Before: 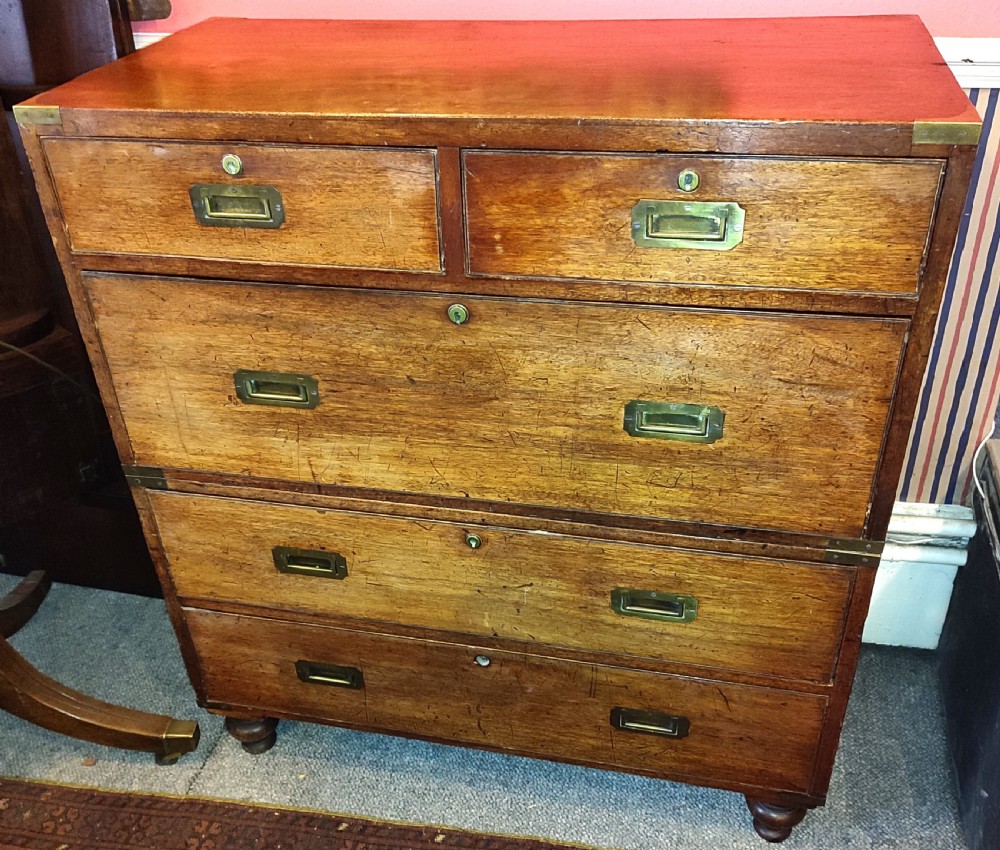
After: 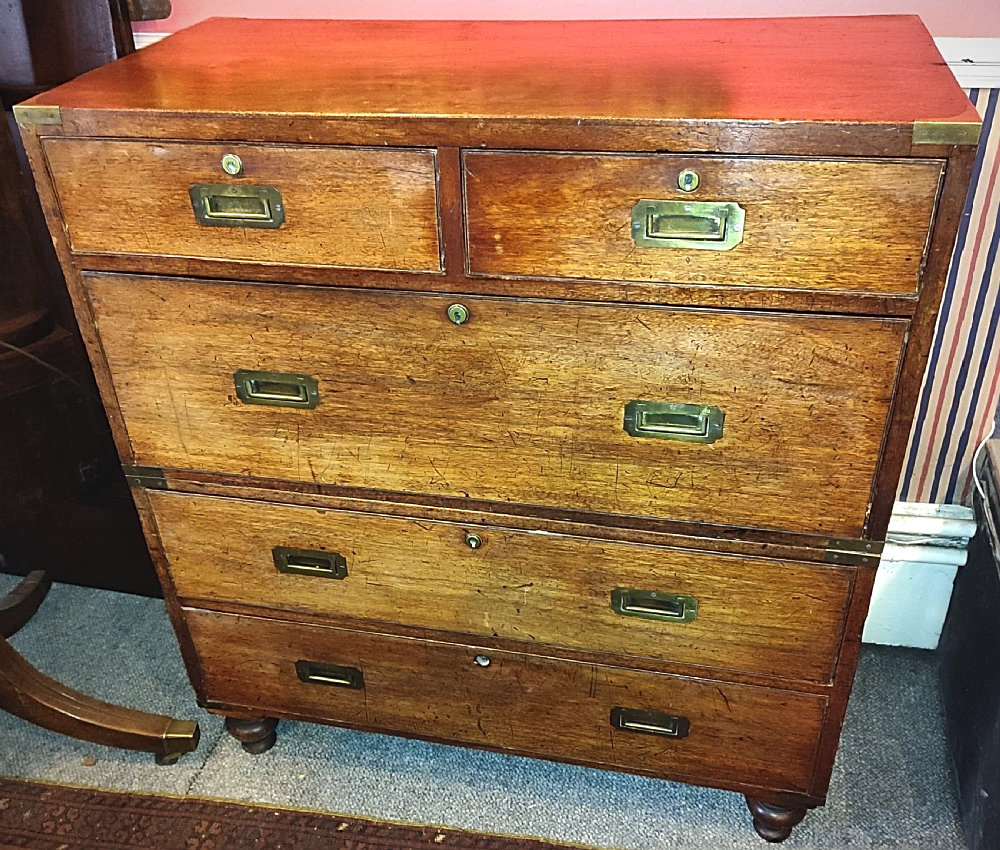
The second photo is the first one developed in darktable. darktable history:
vignetting: fall-off start 99.81%, fall-off radius 71.29%, brightness -0.58, saturation -0.268, width/height ratio 1.172
sharpen: on, module defaults
exposure: black level correction -0.004, exposure 0.049 EV, compensate exposure bias true, compensate highlight preservation false
